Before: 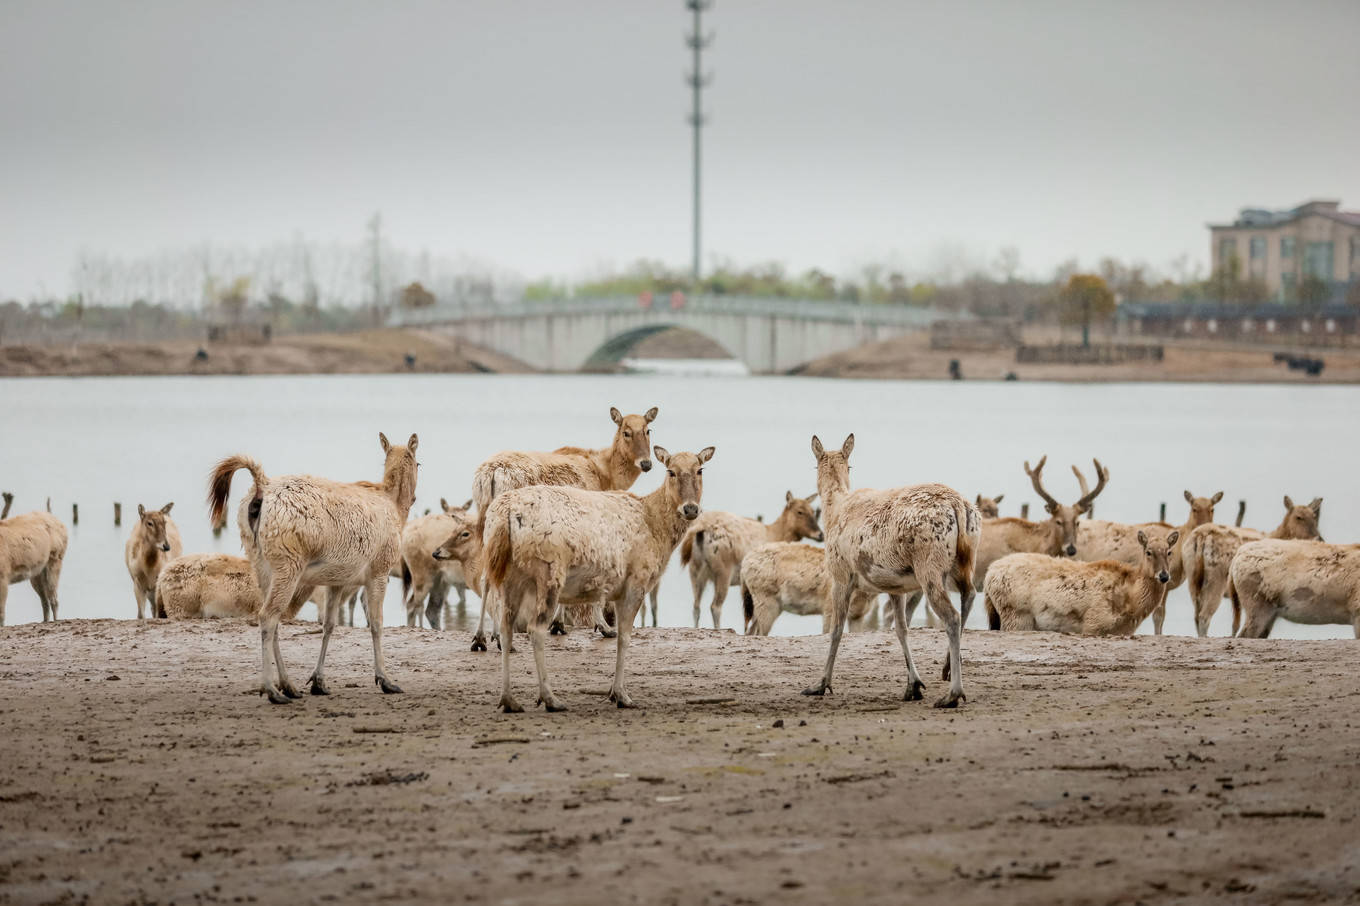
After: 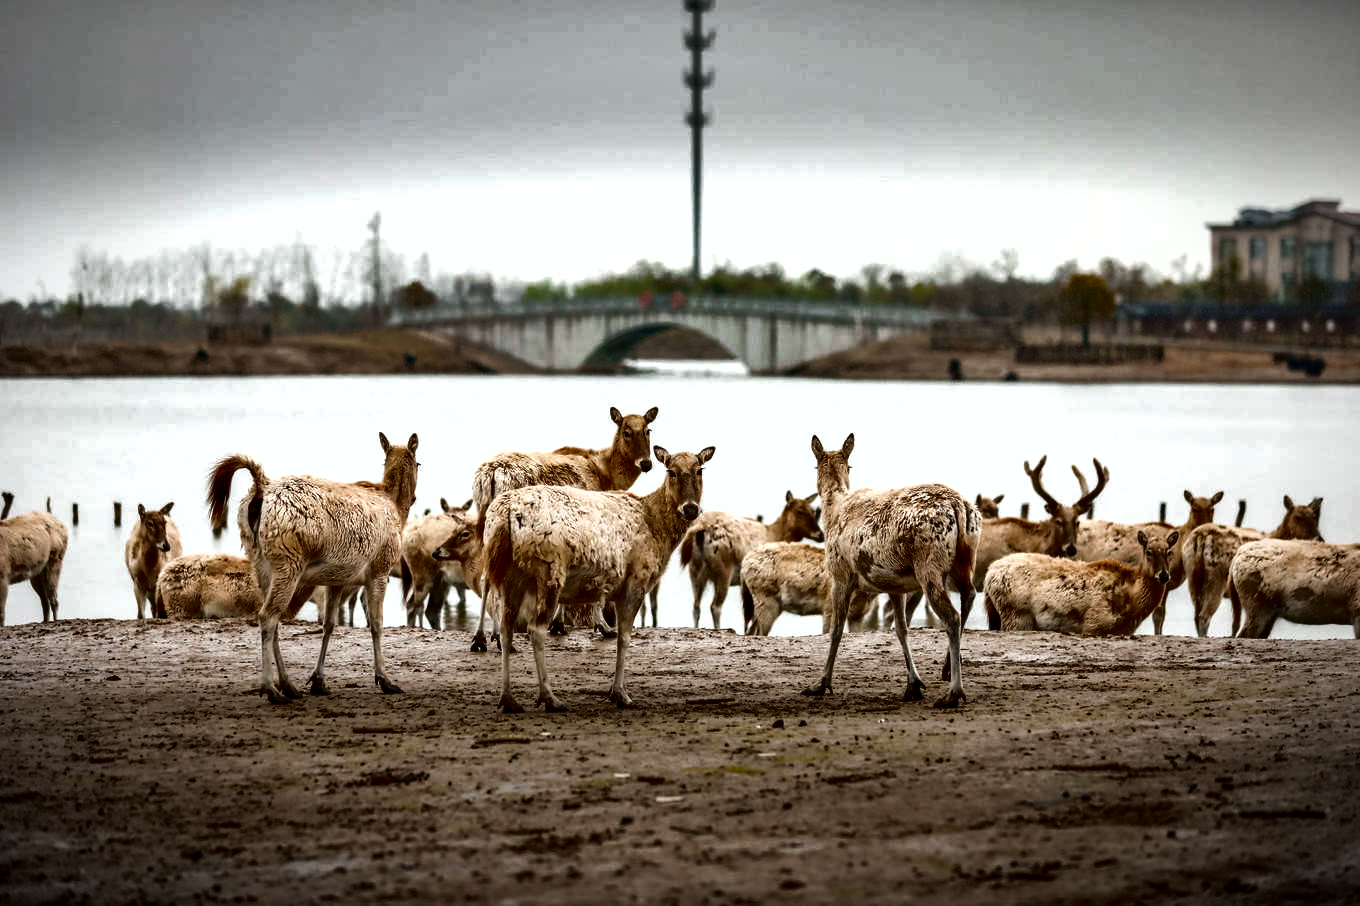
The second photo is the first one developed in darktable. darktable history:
vignetting: fall-off start 87%, automatic ratio true
tone equalizer: -8 EV -0.75 EV, -7 EV -0.7 EV, -6 EV -0.6 EV, -5 EV -0.4 EV, -3 EV 0.4 EV, -2 EV 0.6 EV, -1 EV 0.7 EV, +0 EV 0.75 EV, edges refinement/feathering 500, mask exposure compensation -1.57 EV, preserve details no
contrast brightness saturation: contrast 0.09, brightness -0.59, saturation 0.17
shadows and highlights: radius 108.52, shadows 44.07, highlights -67.8, low approximation 0.01, soften with gaussian
